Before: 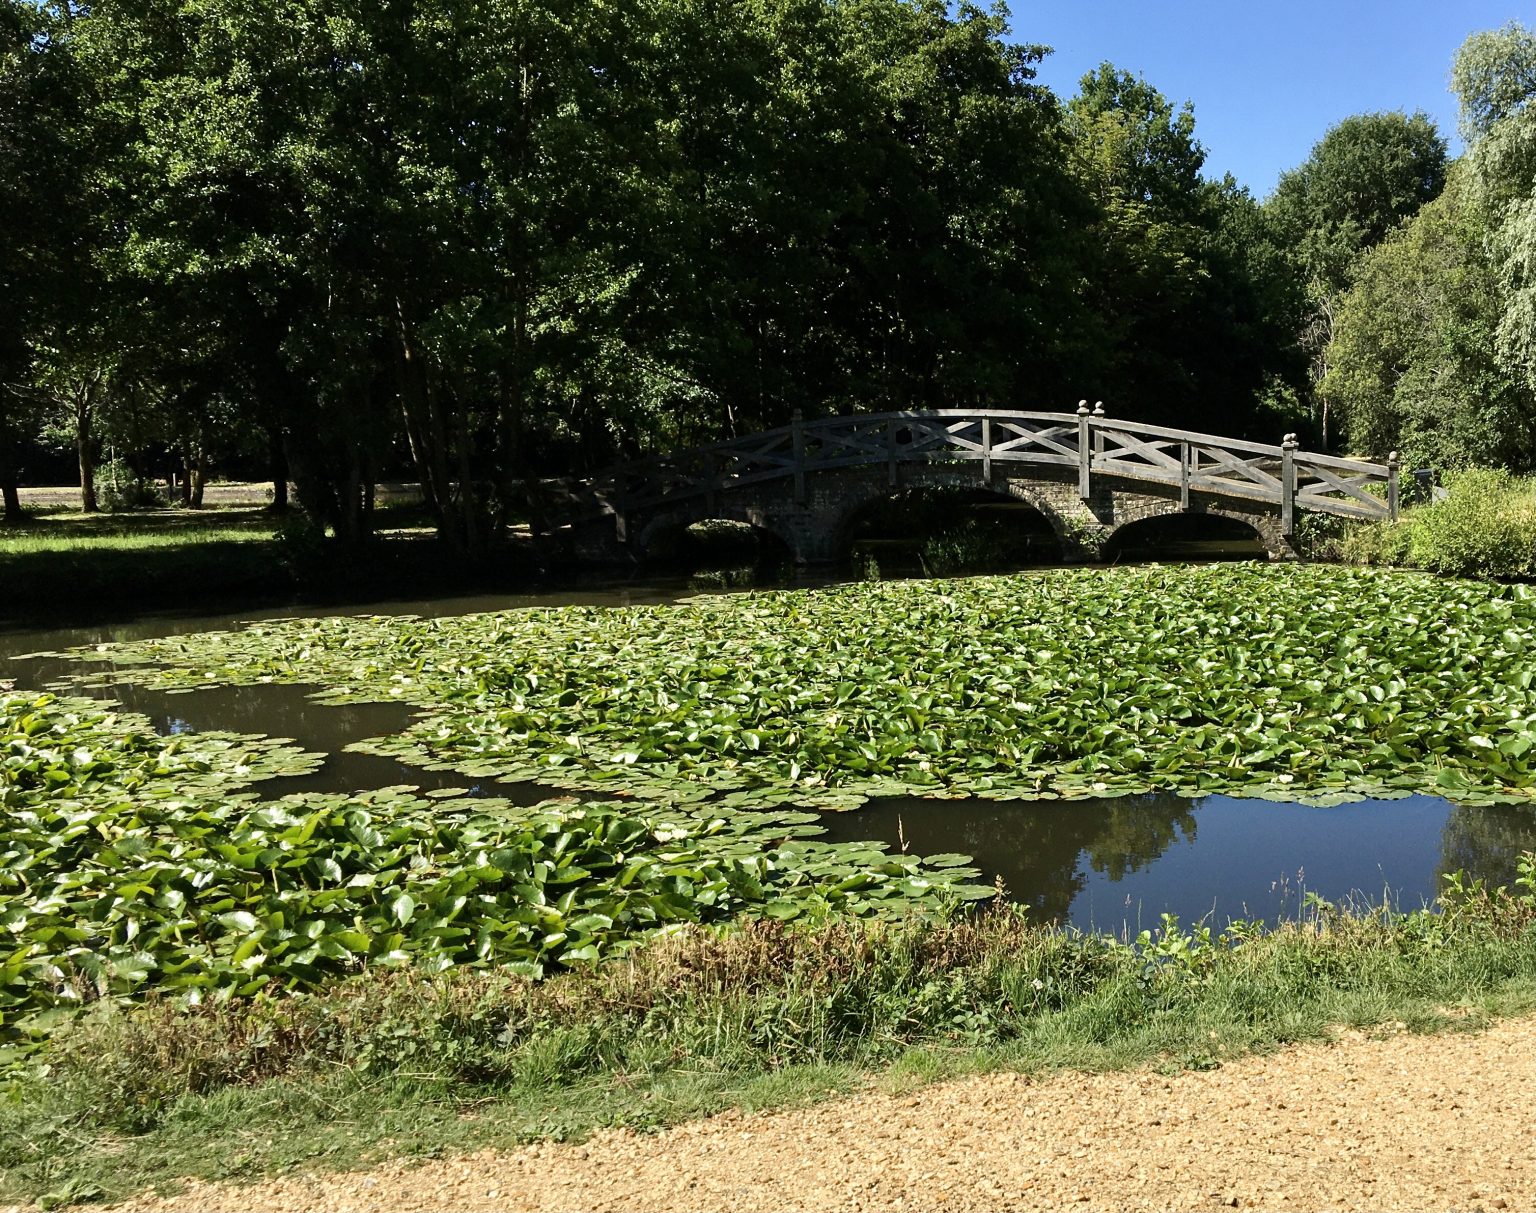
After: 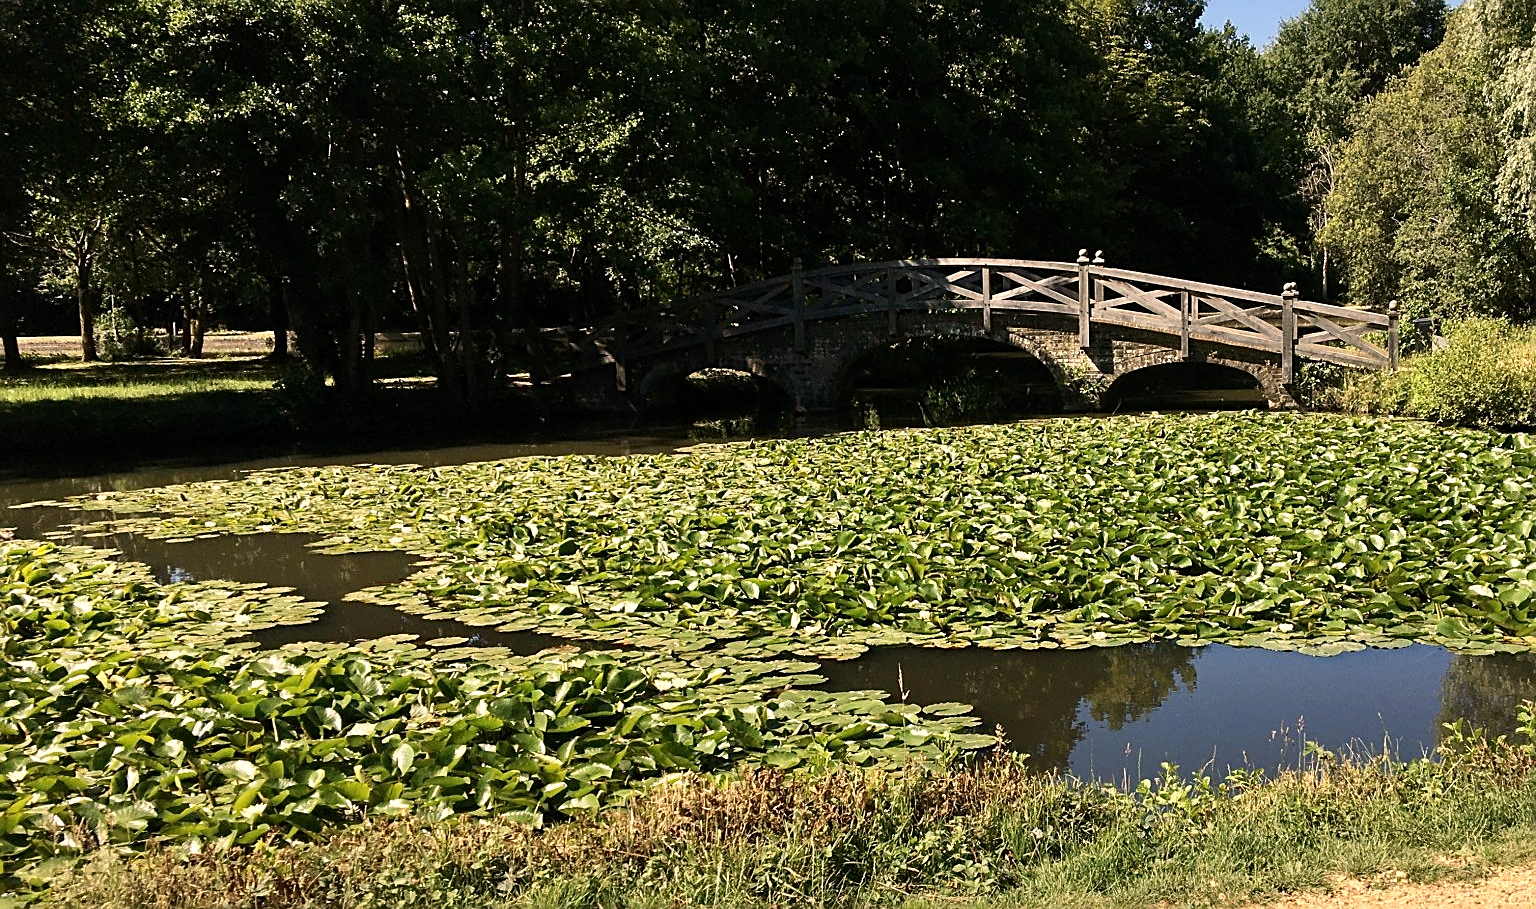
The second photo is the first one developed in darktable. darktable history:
white balance: red 1.127, blue 0.943
crop and rotate: top 12.5%, bottom 12.5%
sharpen: on, module defaults
